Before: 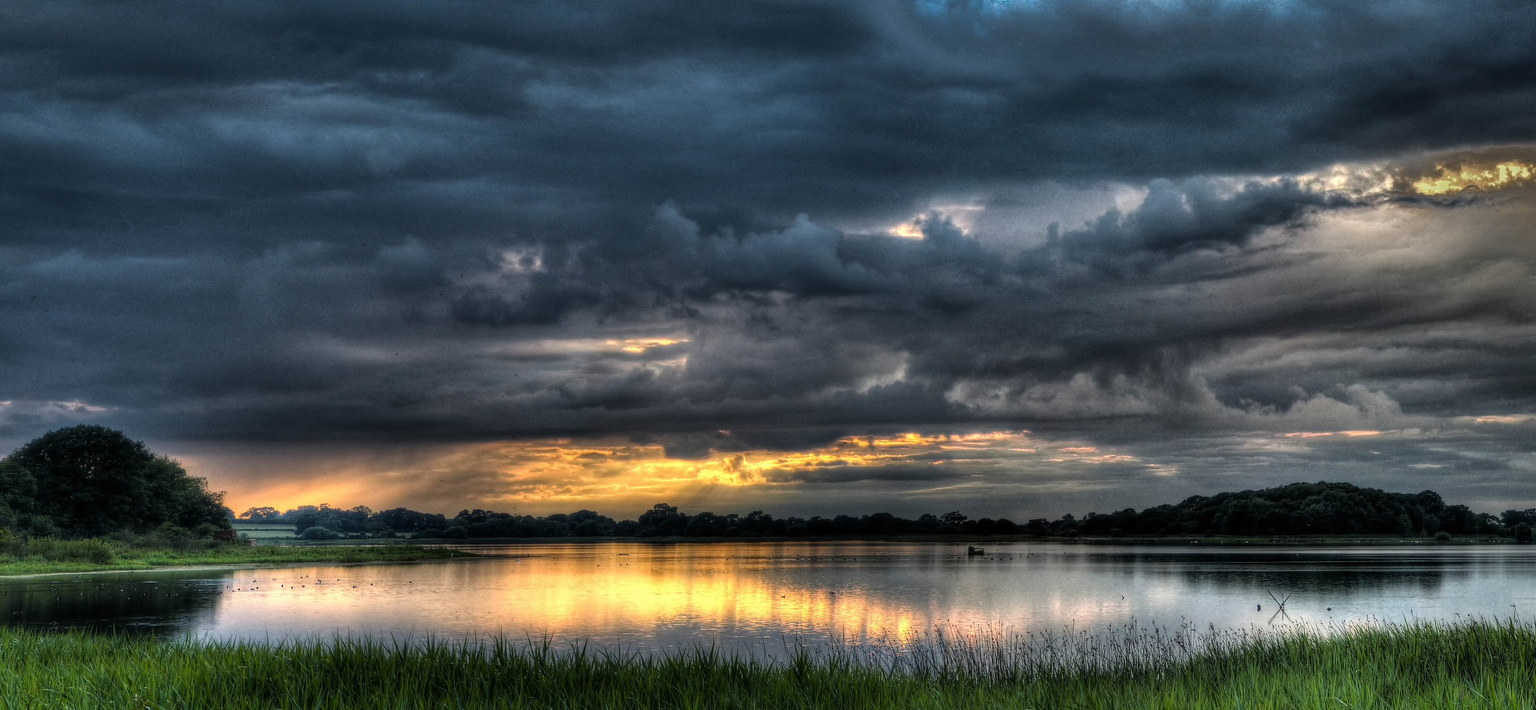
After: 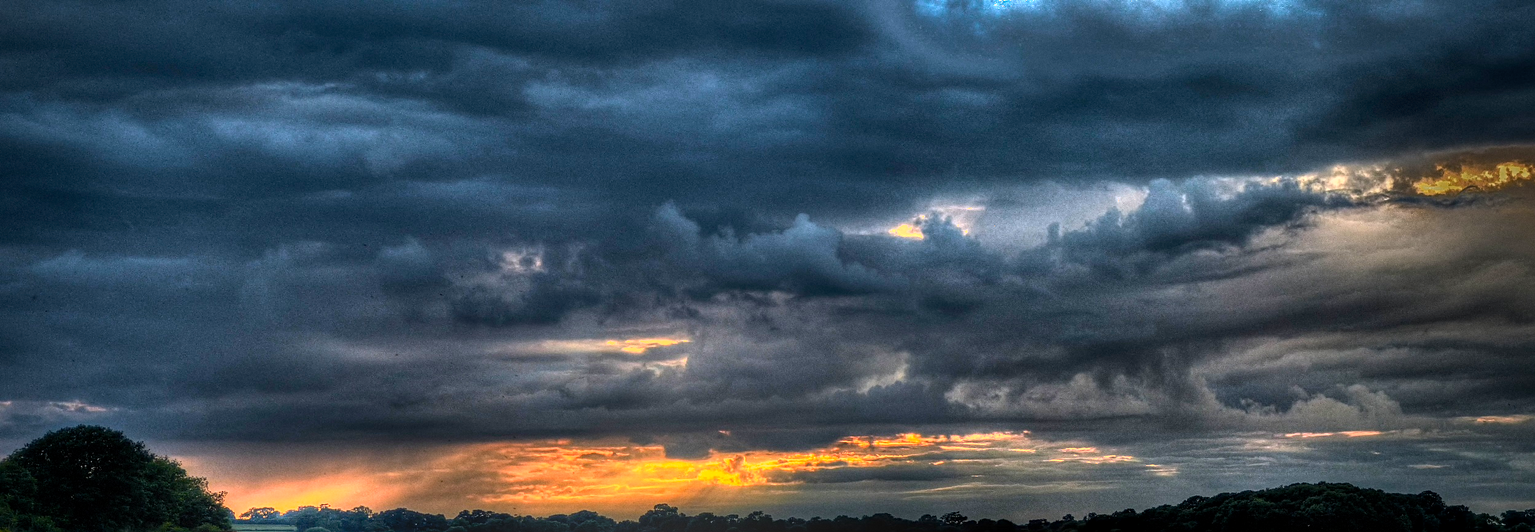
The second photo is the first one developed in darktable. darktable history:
crop: bottom 24.988%
color zones: curves: ch0 [(0.473, 0.374) (0.742, 0.784)]; ch1 [(0.354, 0.737) (0.742, 0.705)]; ch2 [(0.318, 0.421) (0.758, 0.532)]
tone curve: curves: ch0 [(0, 0) (0.405, 0.351) (1, 1)]
exposure: black level correction 0.003, exposure 0.383 EV
sharpen: radius 2.767
color reconstruction: threshold 101.25
grain: coarseness 7.08 ISO, strength 21.67%, mid-tones bias 59.58%
bloom: size 40%
vignetting: fall-off start 68.33%, fall-off radius 30%, saturation 0.042, center (-0.066, -0.311), width/height ratio 0.992, shape 0.85, dithering 8-bit output
